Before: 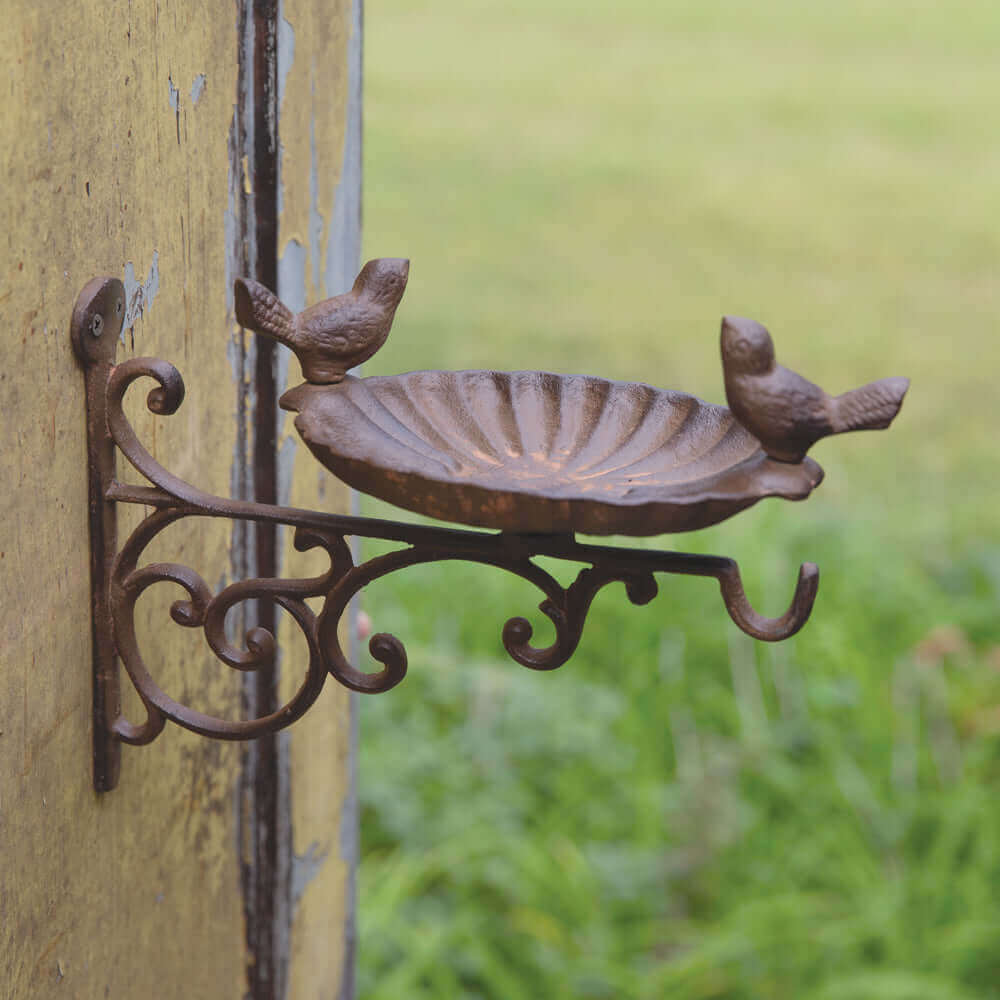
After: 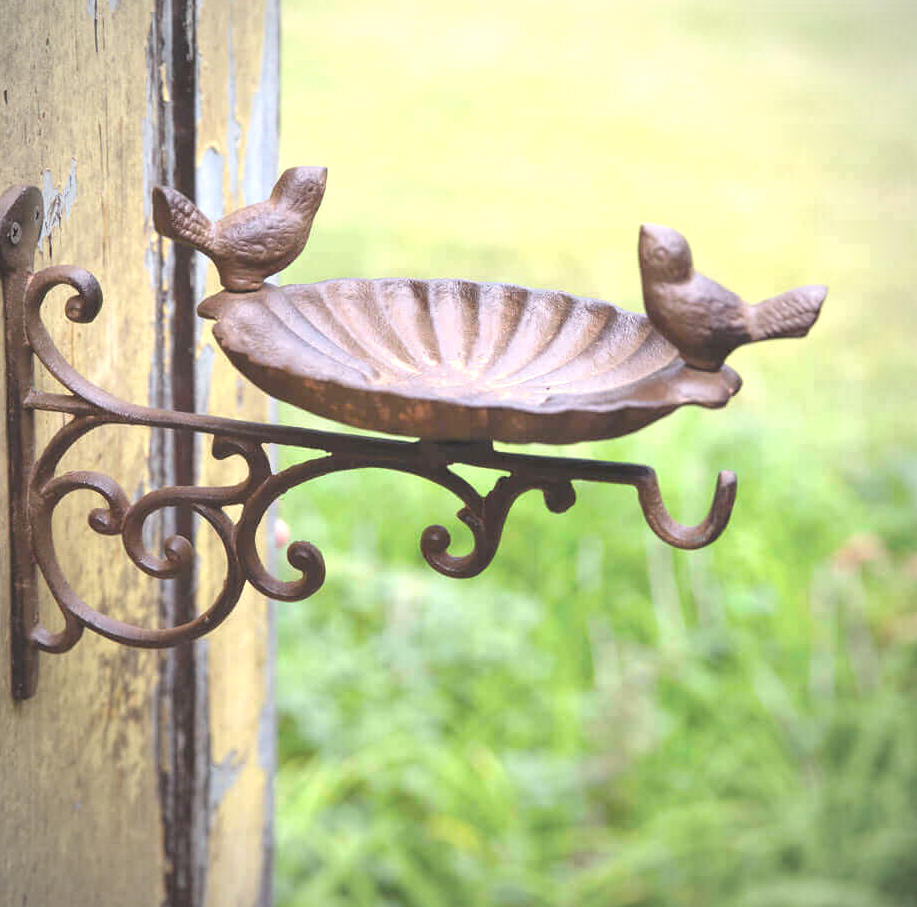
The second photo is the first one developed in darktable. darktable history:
crop and rotate: left 8.24%, top 9.225%
vignetting: fall-off radius 60.99%, unbound false
exposure: black level correction 0, exposure 1.199 EV, compensate highlight preservation false
contrast brightness saturation: saturation -0.067
